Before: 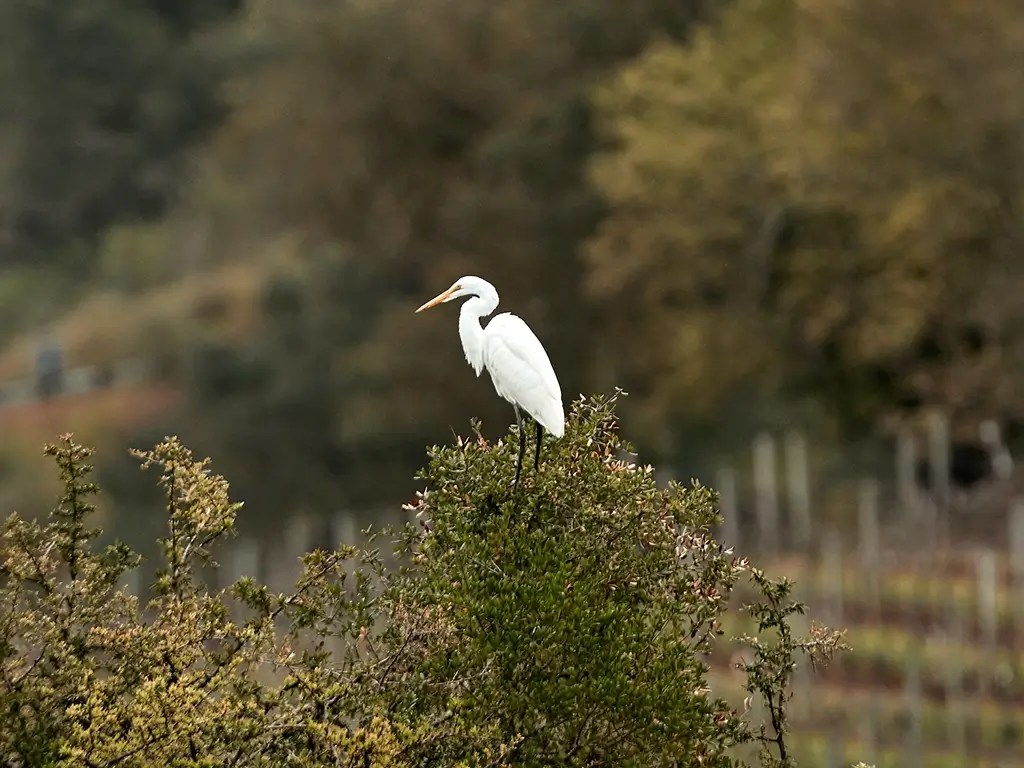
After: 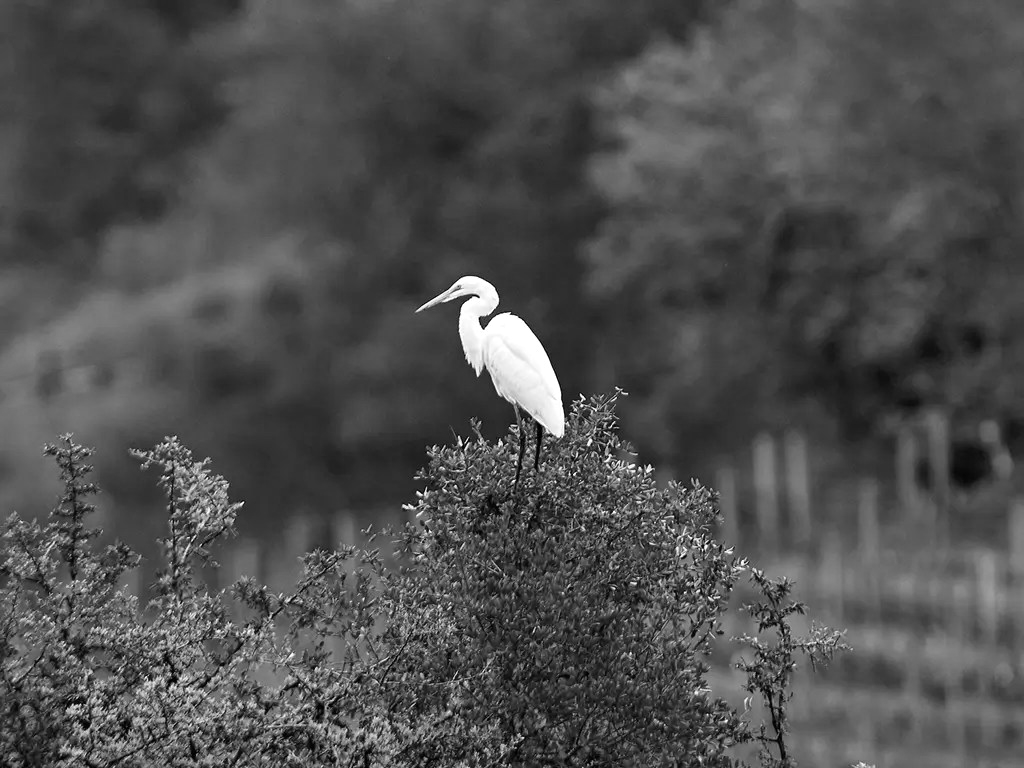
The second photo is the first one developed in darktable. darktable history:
color calibration: x 0.37, y 0.382, temperature 4313.32 K
exposure: exposure 0.2 EV, compensate highlight preservation false
color zones: curves: ch1 [(0.238, 0.163) (0.476, 0.2) (0.733, 0.322) (0.848, 0.134)]
monochrome: a 14.95, b -89.96
